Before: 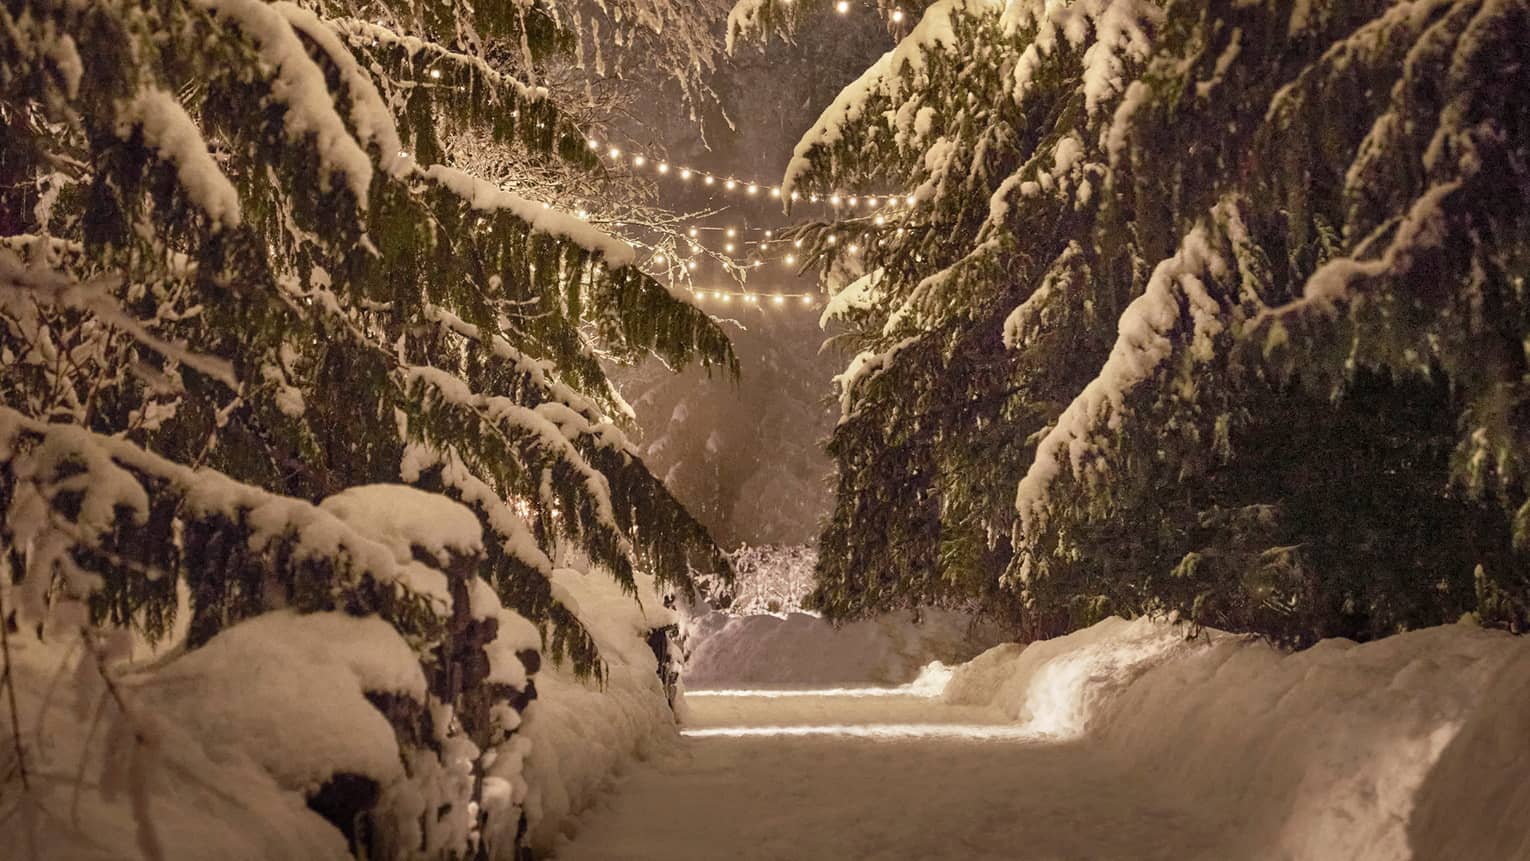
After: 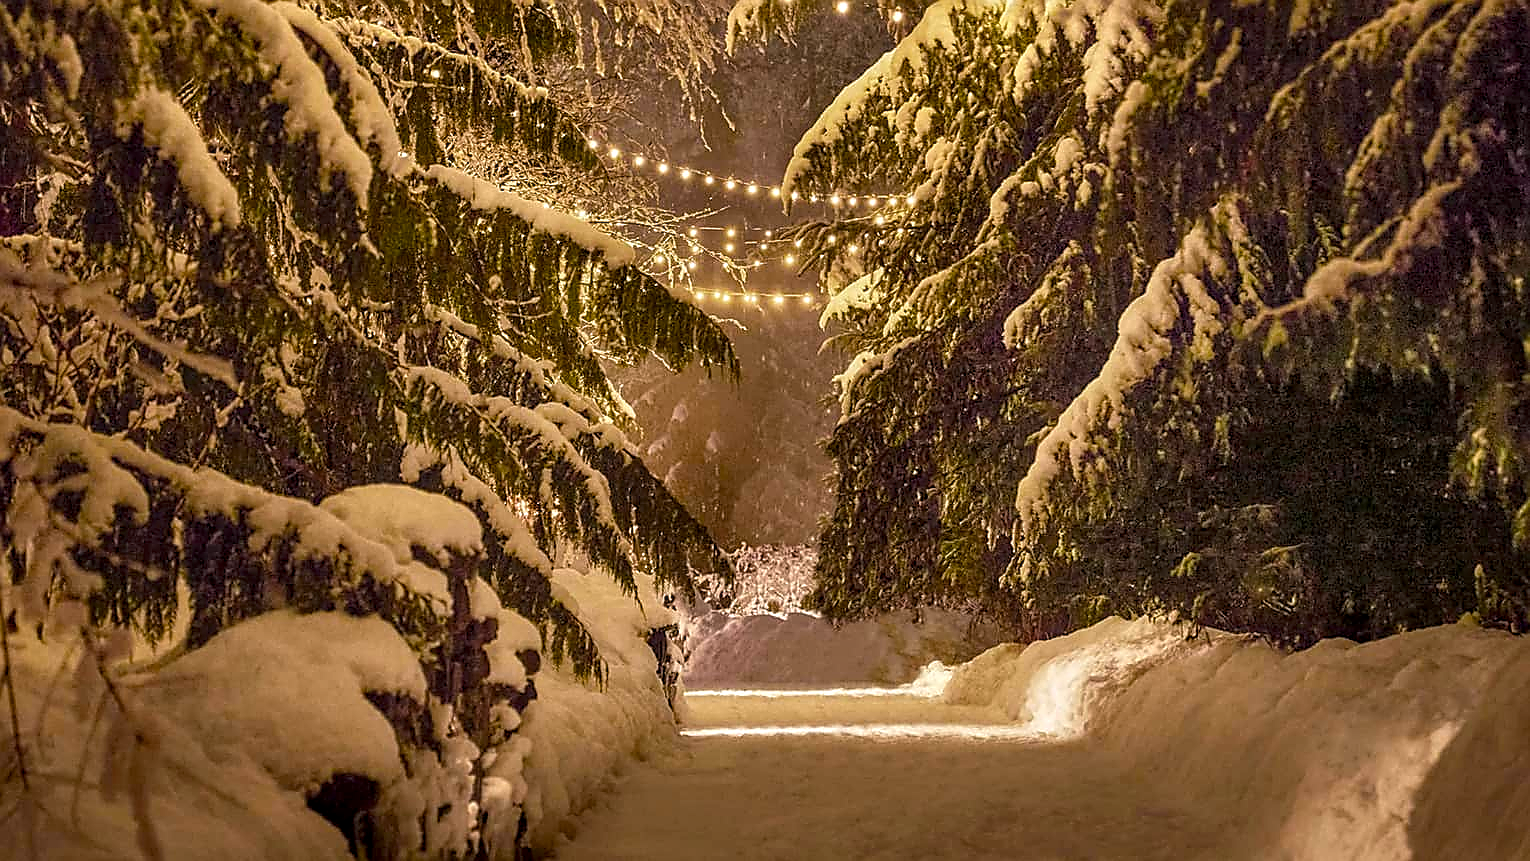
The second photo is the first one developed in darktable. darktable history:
local contrast: detail 130%
color correction: highlights a* -0.14, highlights b* 0.129
color balance rgb: perceptual saturation grading › global saturation 30.523%, global vibrance 28.475%
sharpen: radius 1.409, amount 1.245, threshold 0.625
contrast brightness saturation: contrast -0.01, brightness -0.007, saturation 0.034
